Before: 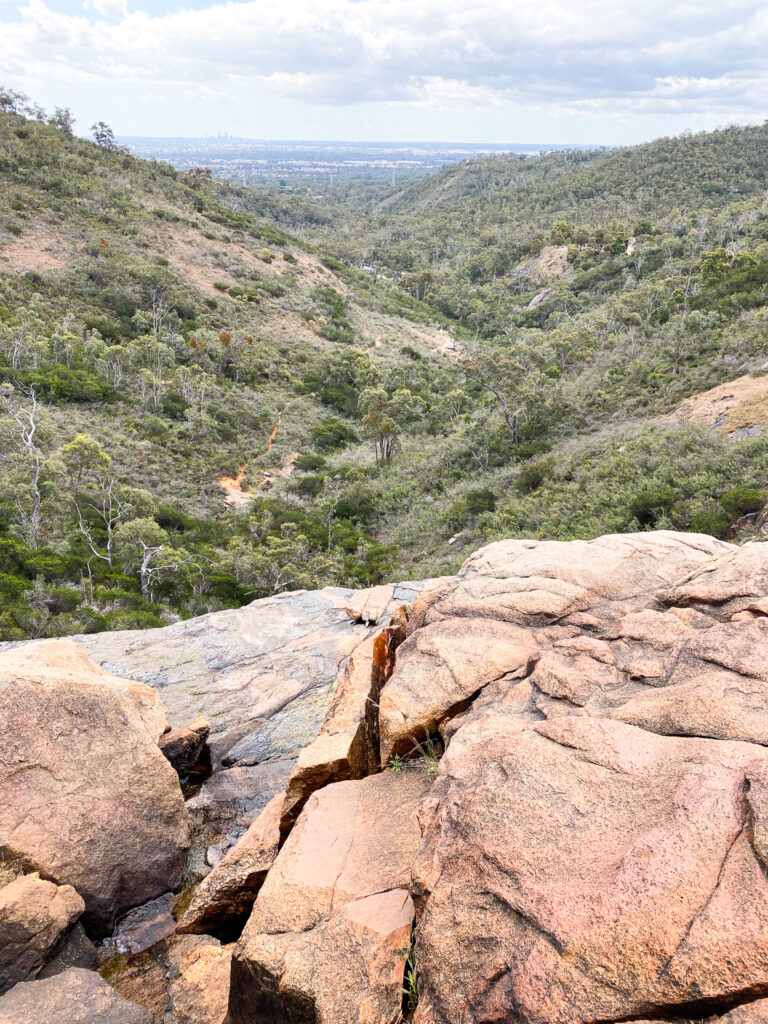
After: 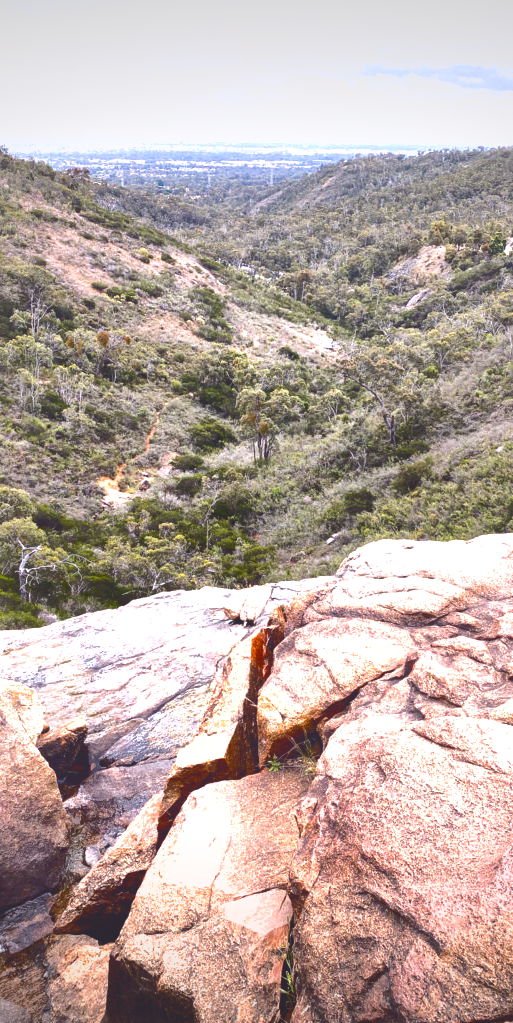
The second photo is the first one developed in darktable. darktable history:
vignetting: fall-off start 97.48%, fall-off radius 100.61%, width/height ratio 1.365
tone curve: curves: ch0 [(0, 0.142) (0.384, 0.314) (0.752, 0.711) (0.991, 0.95)]; ch1 [(0.006, 0.129) (0.346, 0.384) (1, 1)]; ch2 [(0.003, 0.057) (0.261, 0.248) (1, 1)], color space Lab, independent channels, preserve colors none
crop and rotate: left 15.973%, right 17.218%
tone equalizer: -8 EV -0.744 EV, -7 EV -0.707 EV, -6 EV -0.616 EV, -5 EV -0.414 EV, -3 EV 0.379 EV, -2 EV 0.6 EV, -1 EV 0.679 EV, +0 EV 0.731 EV, mask exposure compensation -0.503 EV
shadows and highlights: highlights color adjustment 72.77%
local contrast: mode bilateral grid, contrast 25, coarseness 50, detail 122%, midtone range 0.2
